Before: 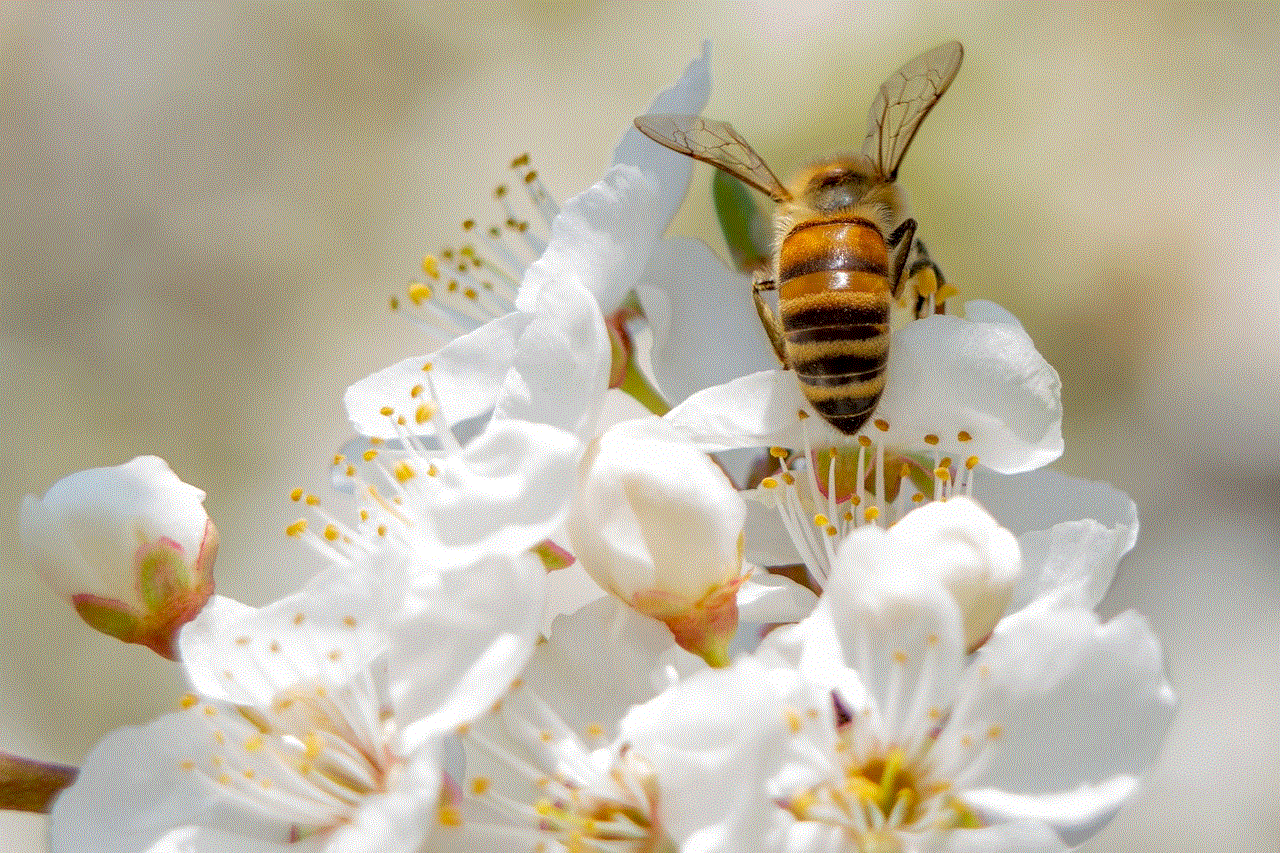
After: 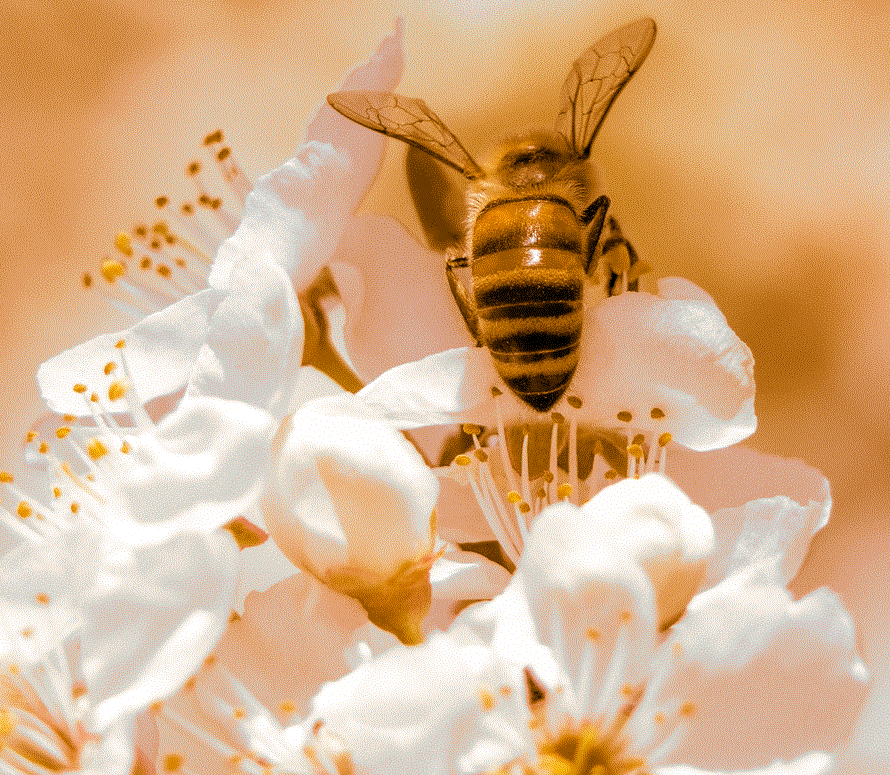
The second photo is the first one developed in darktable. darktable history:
split-toning: shadows › hue 26°, shadows › saturation 0.92, highlights › hue 40°, highlights › saturation 0.92, balance -63, compress 0%
crop and rotate: left 24.034%, top 2.838%, right 6.406%, bottom 6.299%
